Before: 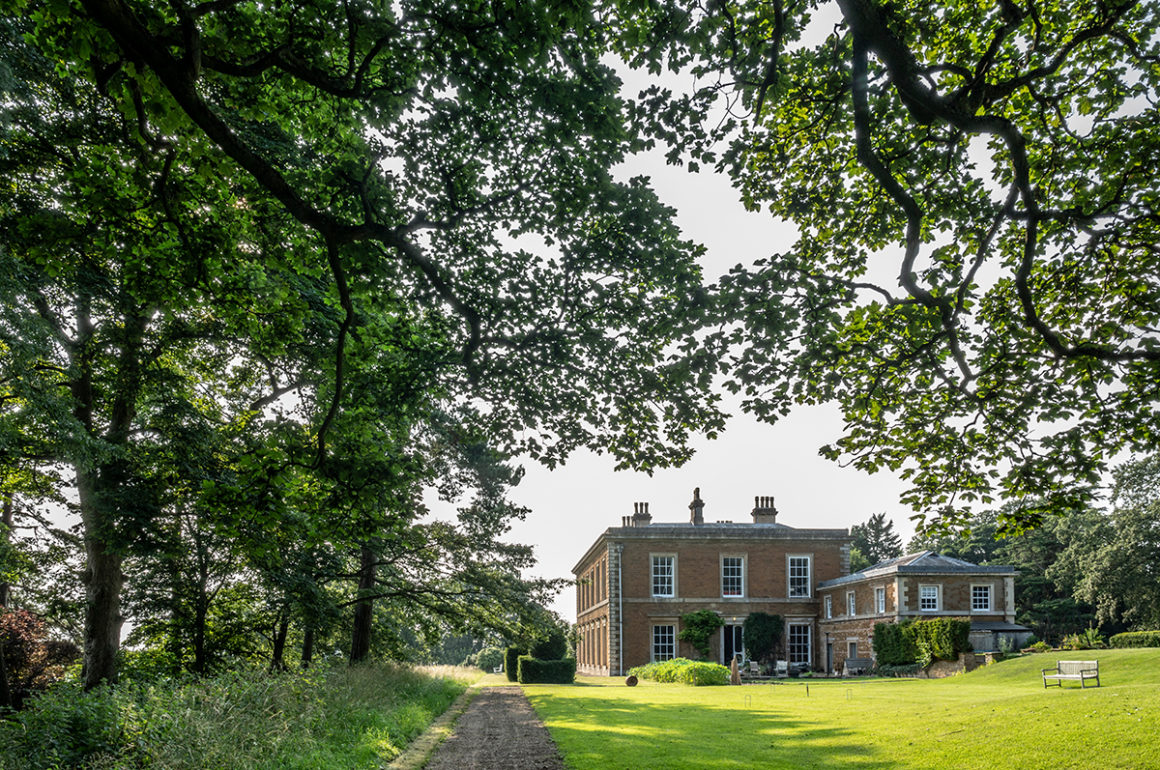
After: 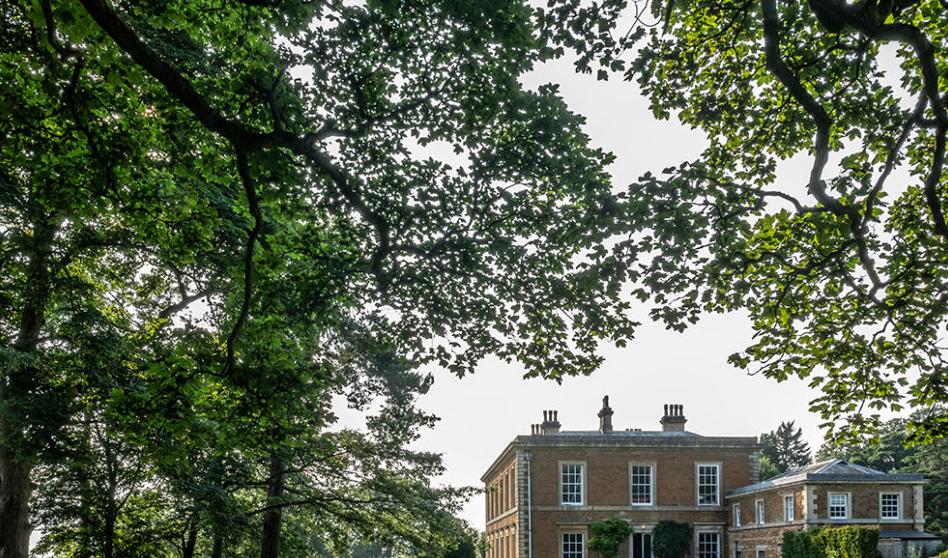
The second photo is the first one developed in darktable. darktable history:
shadows and highlights: shadows 11.04, white point adjustment 1.25, highlights -1.62, soften with gaussian
crop: left 7.913%, top 12.037%, right 10.304%, bottom 15.412%
